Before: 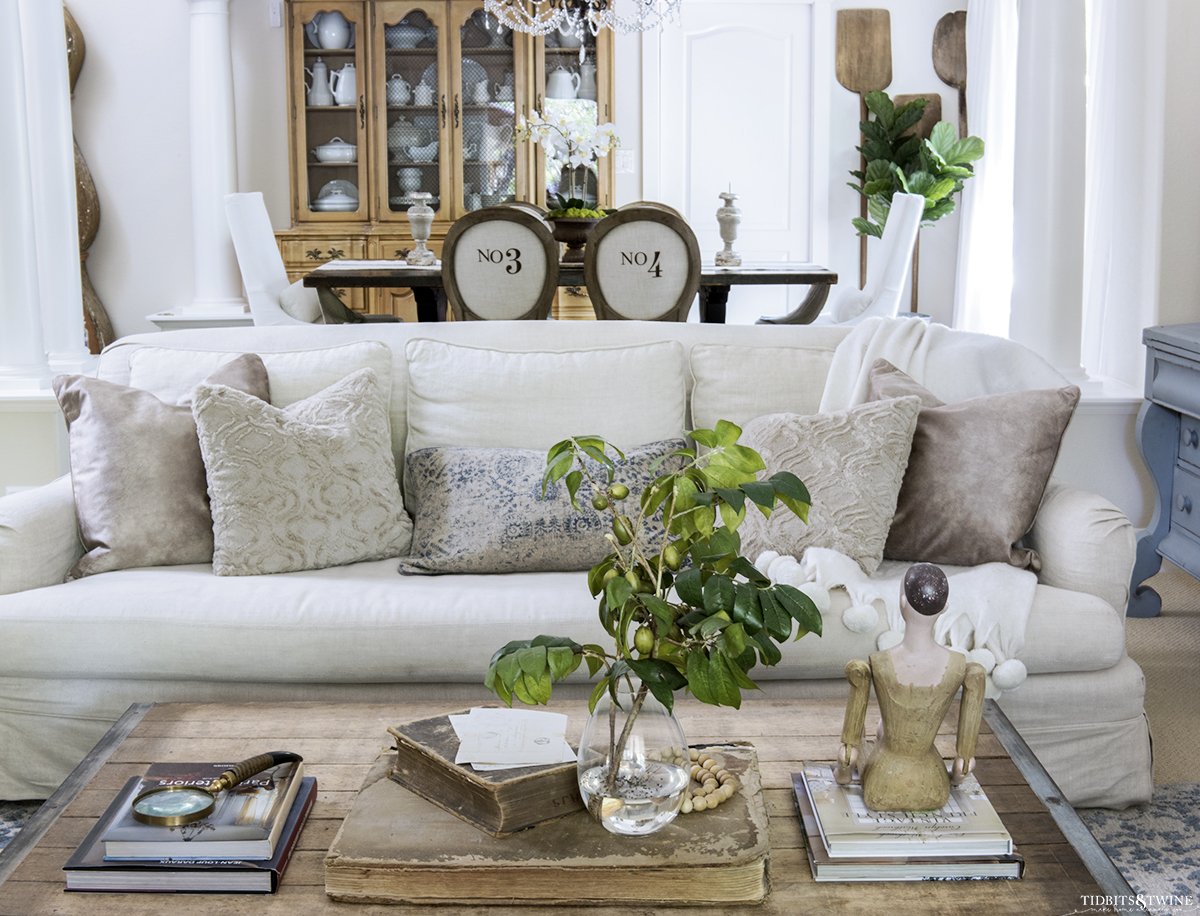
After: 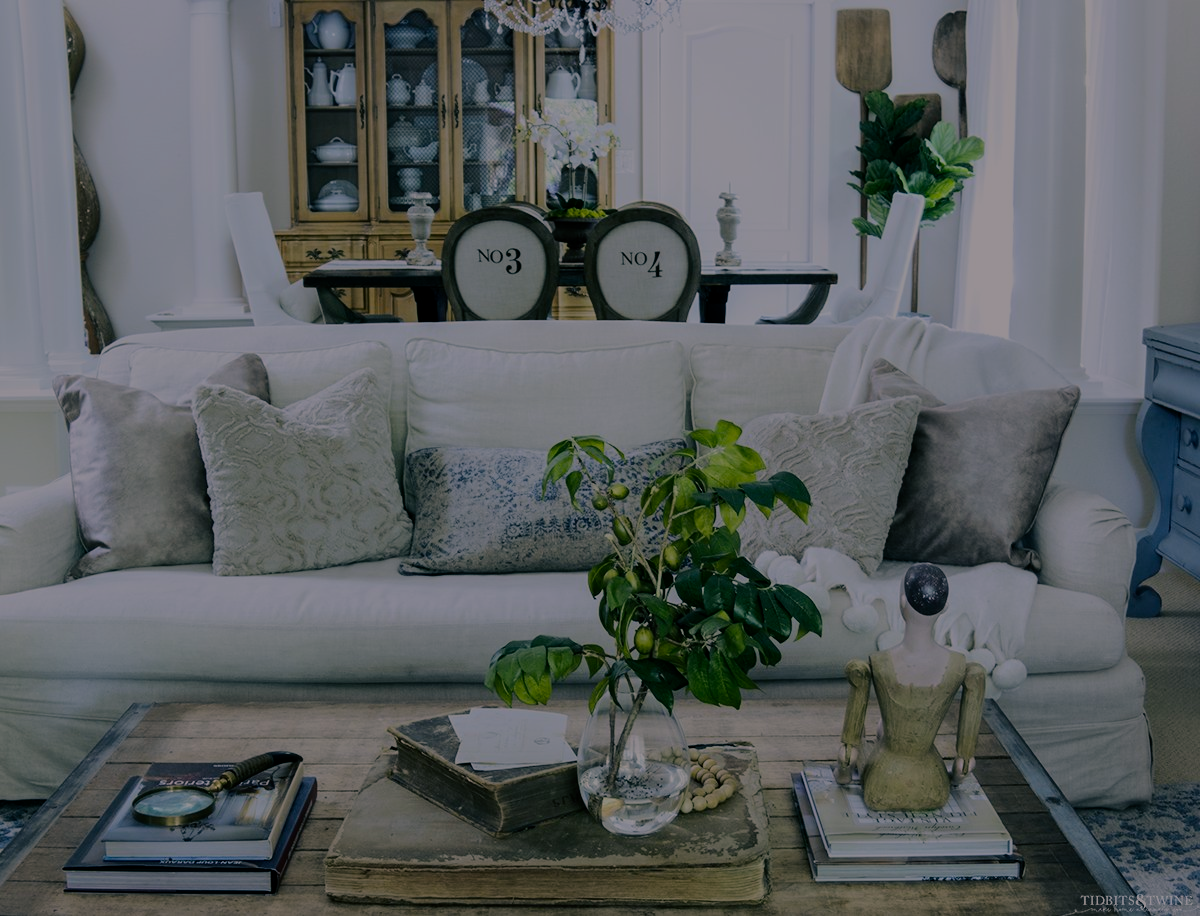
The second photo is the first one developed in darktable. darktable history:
color balance rgb: shadows lift › chroma 4.288%, shadows lift › hue 252.52°, power › luminance -7.529%, power › chroma 2.279%, power › hue 221.04°, linear chroma grading › global chroma 14.688%, perceptual saturation grading › global saturation 19.812%, perceptual brilliance grading › global brilliance -47.727%, global vibrance 20%
tone equalizer: -8 EV -0.764 EV, -7 EV -0.714 EV, -6 EV -0.622 EV, -5 EV -0.425 EV, -3 EV 0.393 EV, -2 EV 0.6 EV, -1 EV 0.69 EV, +0 EV 0.723 EV, edges refinement/feathering 500, mask exposure compensation -1.57 EV, preserve details no
